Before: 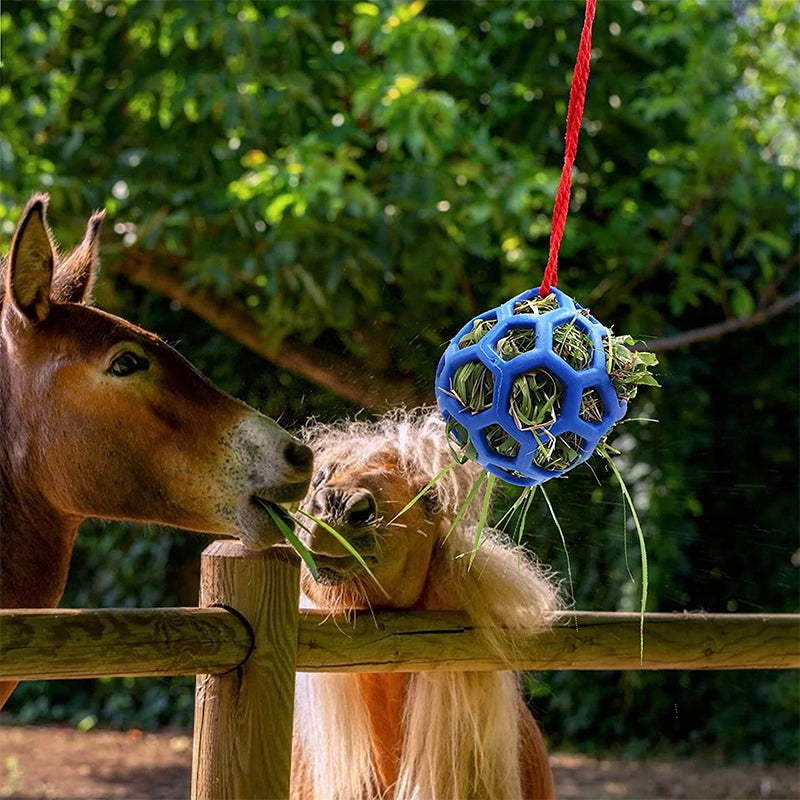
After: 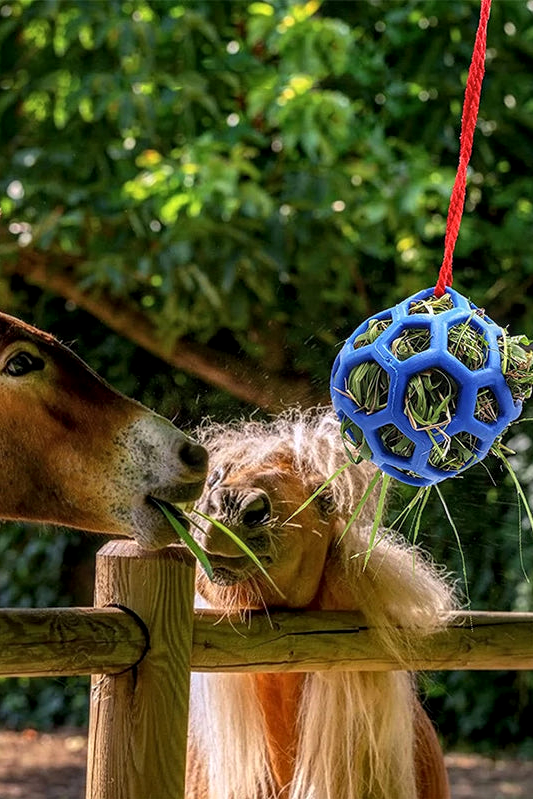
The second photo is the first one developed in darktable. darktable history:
local contrast: on, module defaults
crop and rotate: left 13.342%, right 19.991%
shadows and highlights: shadows 25, highlights -48, soften with gaussian
